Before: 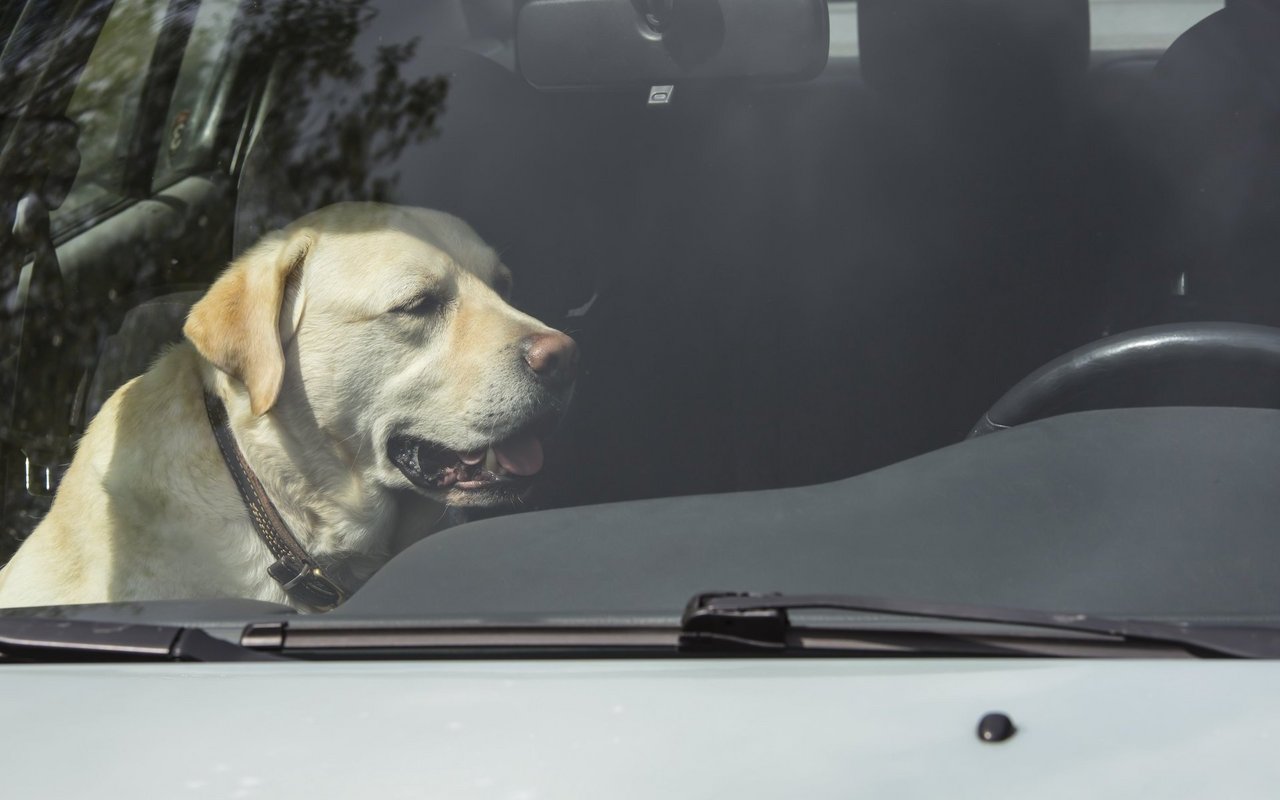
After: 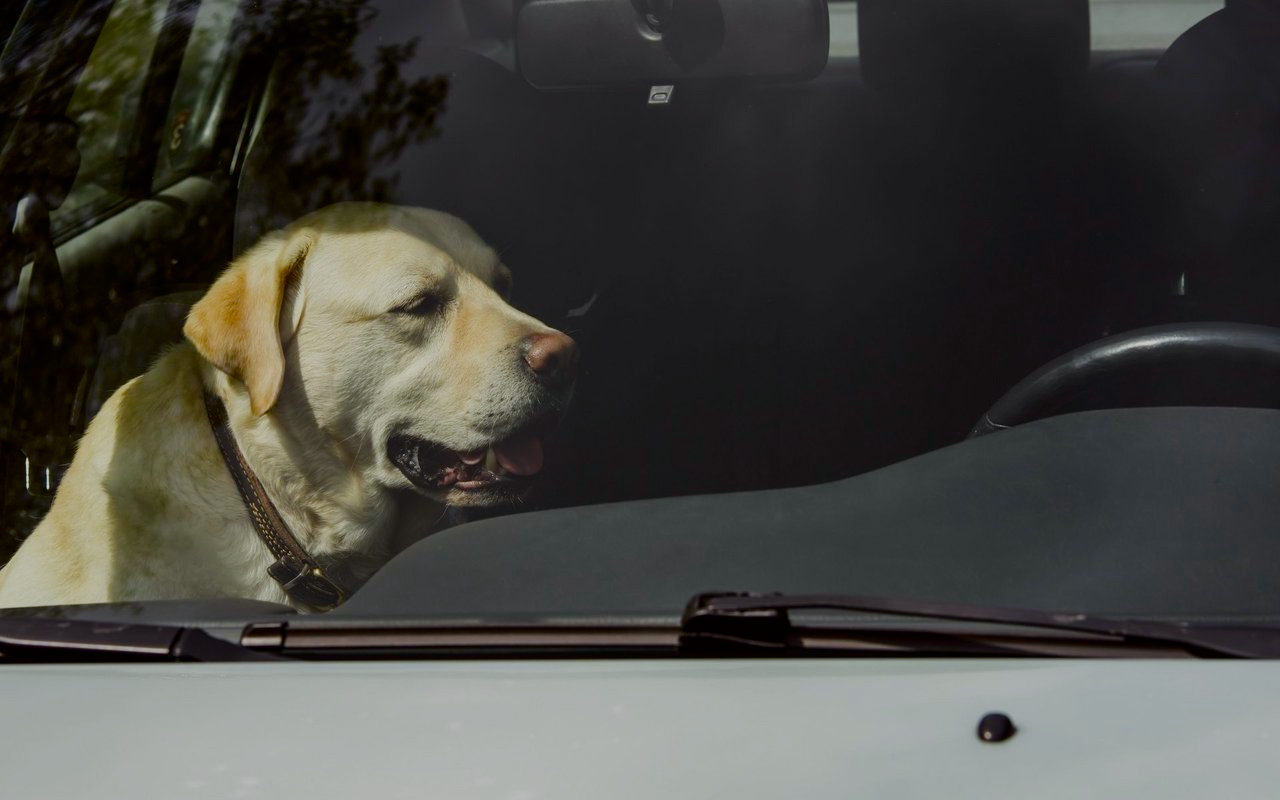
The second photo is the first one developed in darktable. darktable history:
filmic rgb: black relative exposure -7.65 EV, white relative exposure 4.56 EV, hardness 3.61
contrast brightness saturation: contrast 0.102, brightness -0.255, saturation 0.146
color balance rgb: power › chroma 0.657%, power › hue 60°, perceptual saturation grading › global saturation 35.005%, perceptual saturation grading › highlights -25.157%, perceptual saturation grading › shadows 25.032%
